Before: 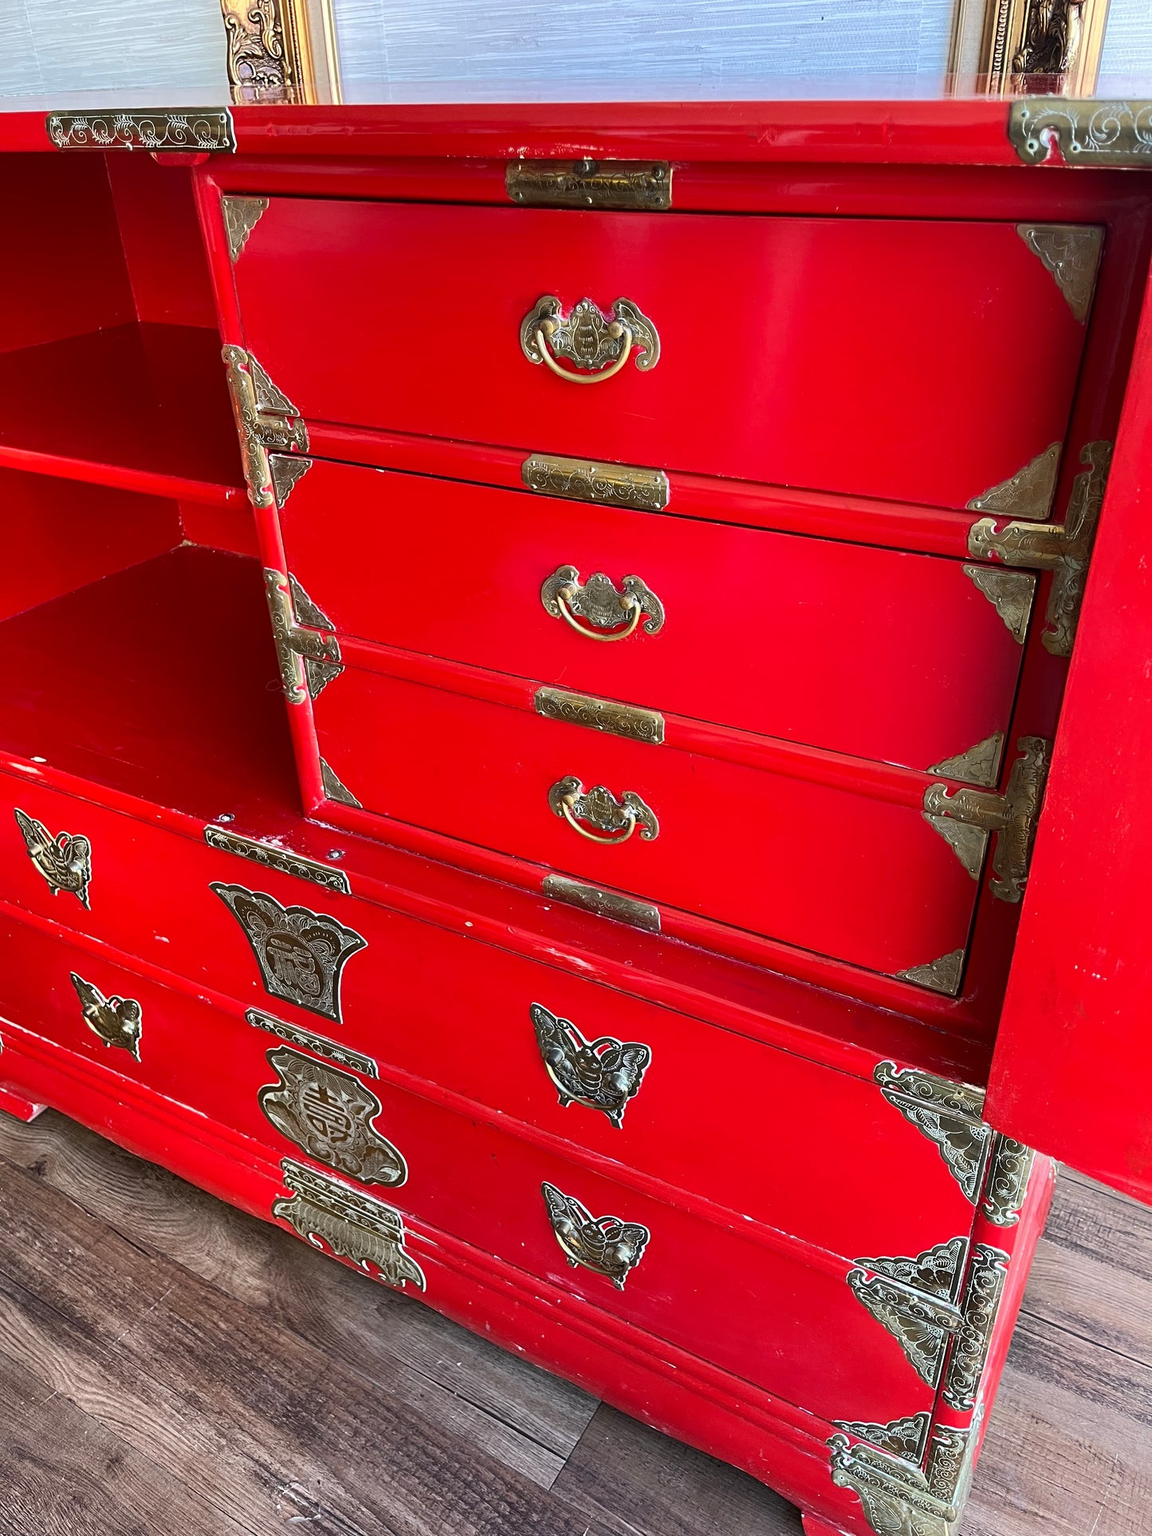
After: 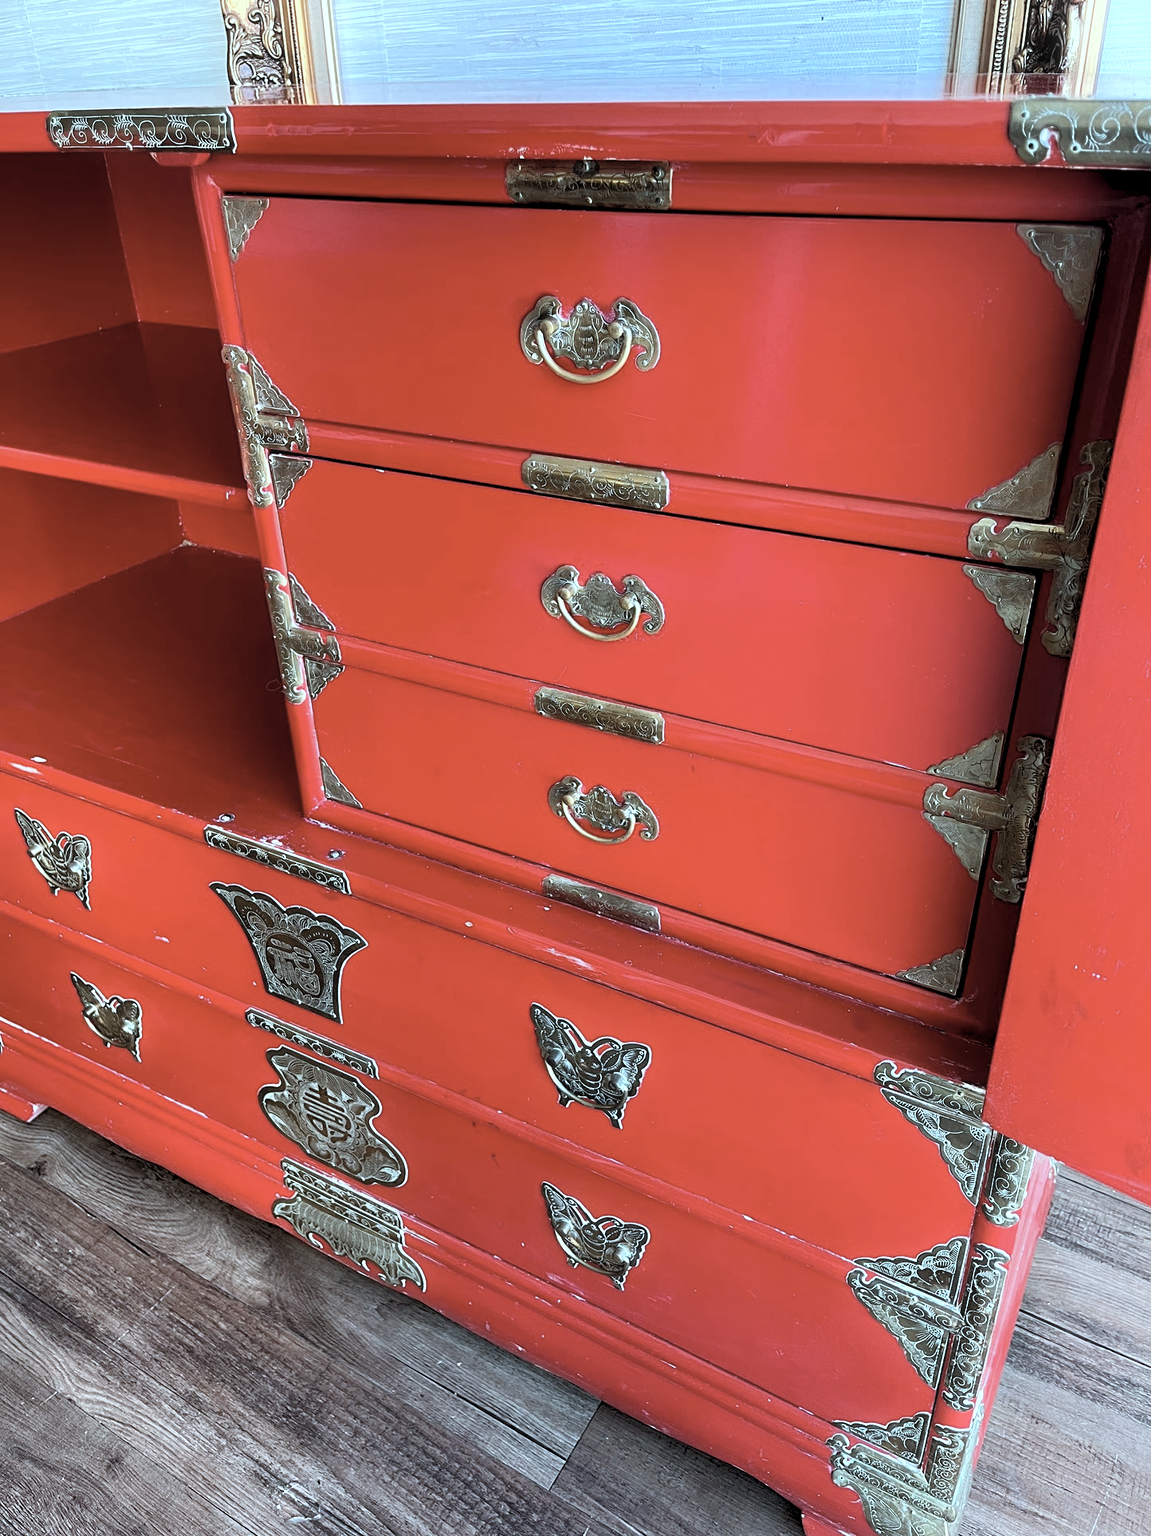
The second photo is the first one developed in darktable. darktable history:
color correction: highlights a* -12.64, highlights b* -18.1, saturation 0.7
rgb levels: levels [[0.01, 0.419, 0.839], [0, 0.5, 1], [0, 0.5, 1]]
bloom: size 3%, threshold 100%, strength 0%
